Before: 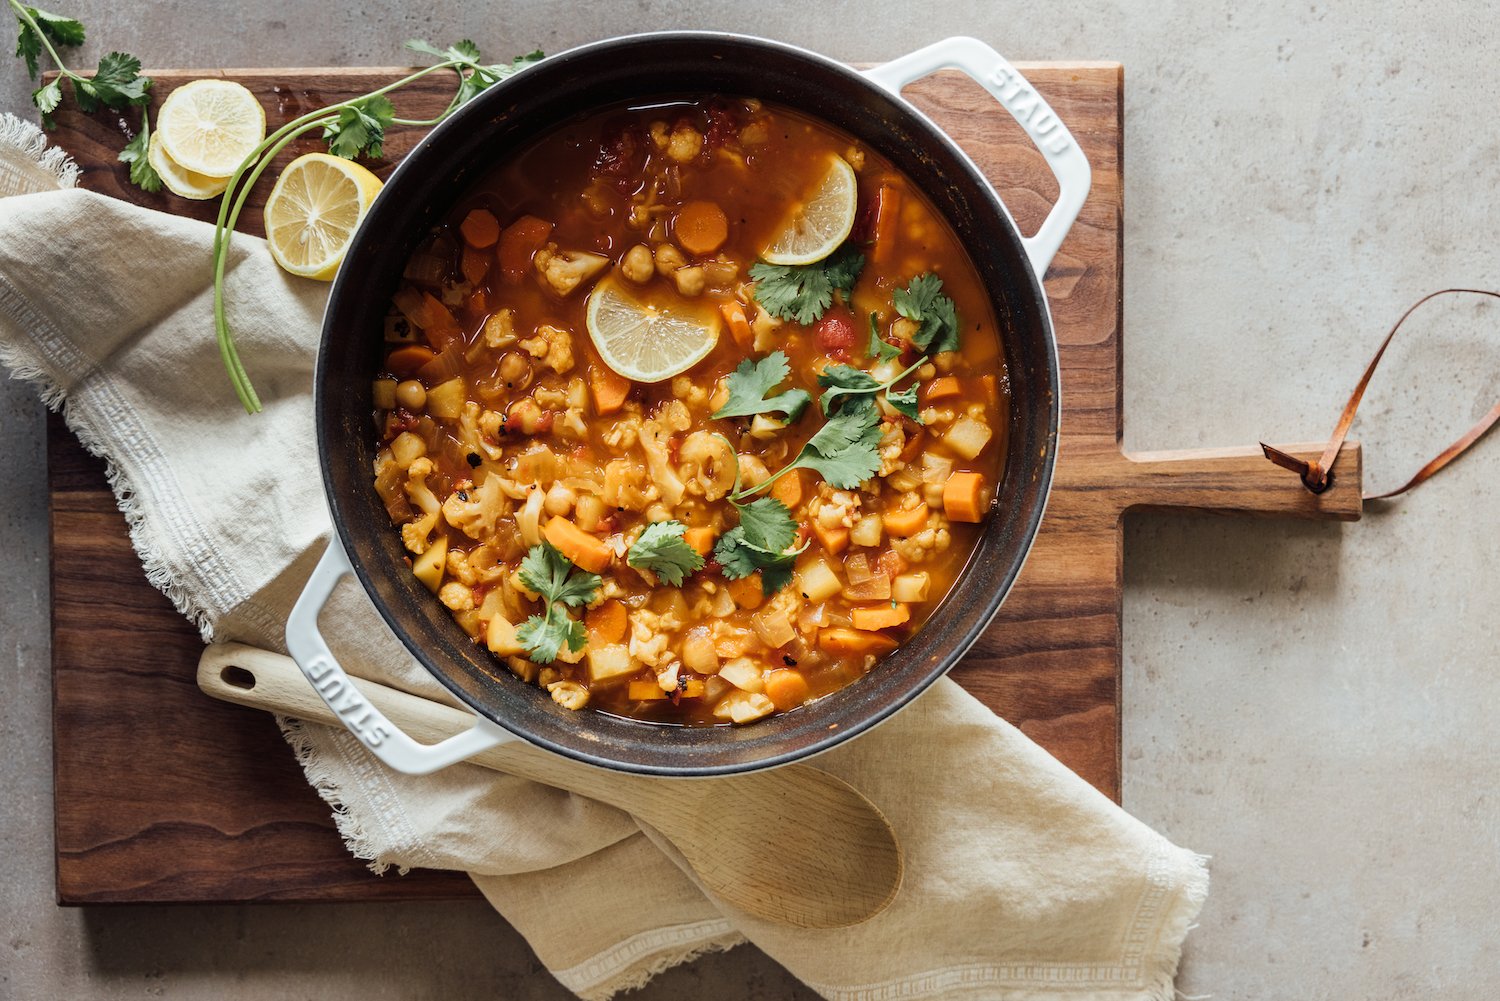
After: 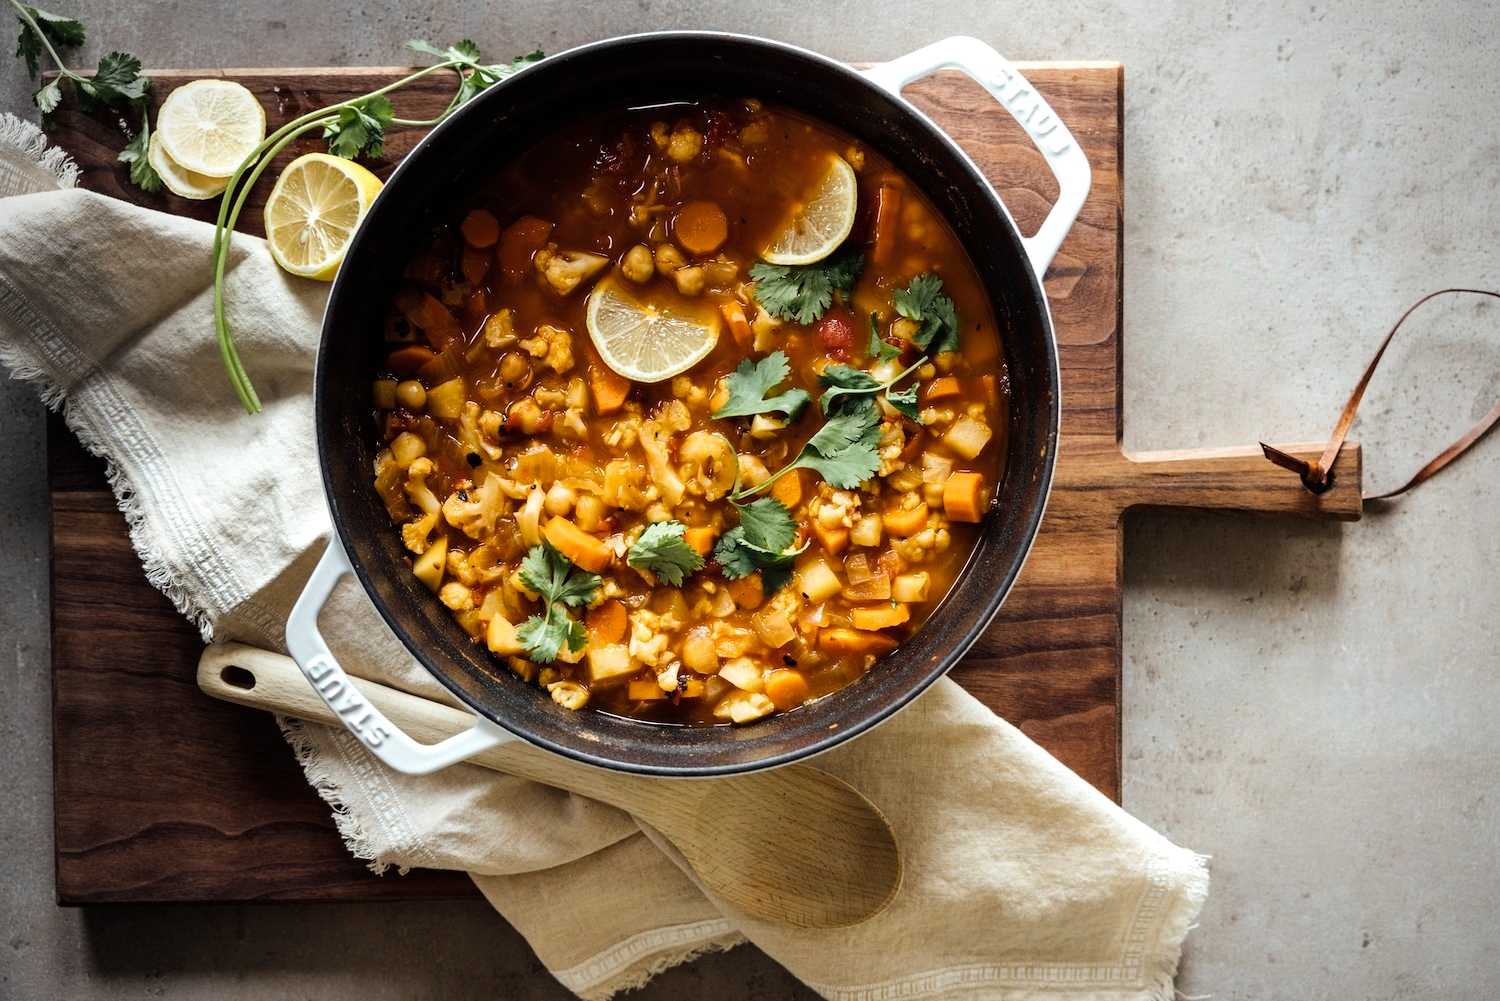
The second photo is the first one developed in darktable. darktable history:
vignetting: fall-off start 74.49%, fall-off radius 65.9%, brightness -0.628, saturation -0.68
color balance rgb: shadows lift › luminance -10%, power › luminance -9%, linear chroma grading › global chroma 10%, global vibrance 10%, contrast 15%, saturation formula JzAzBz (2021)
